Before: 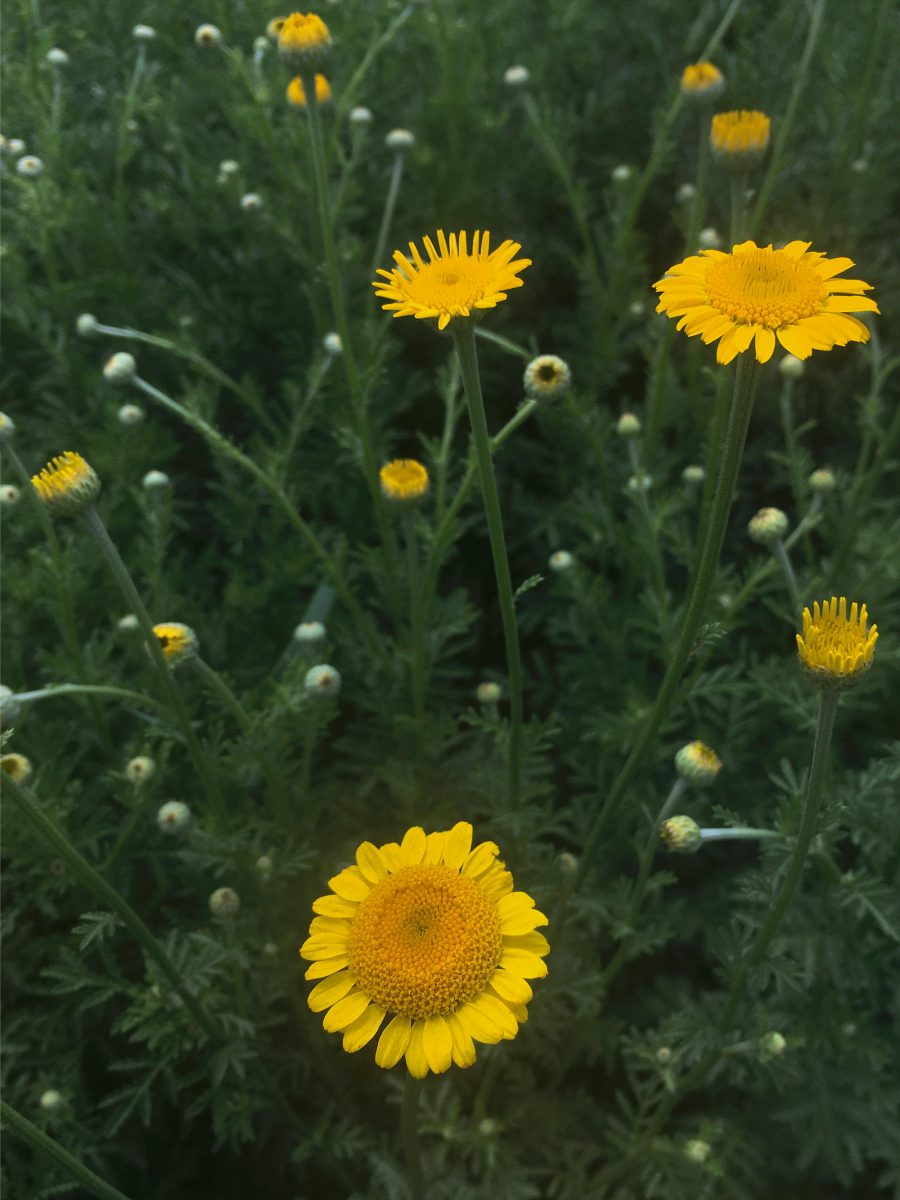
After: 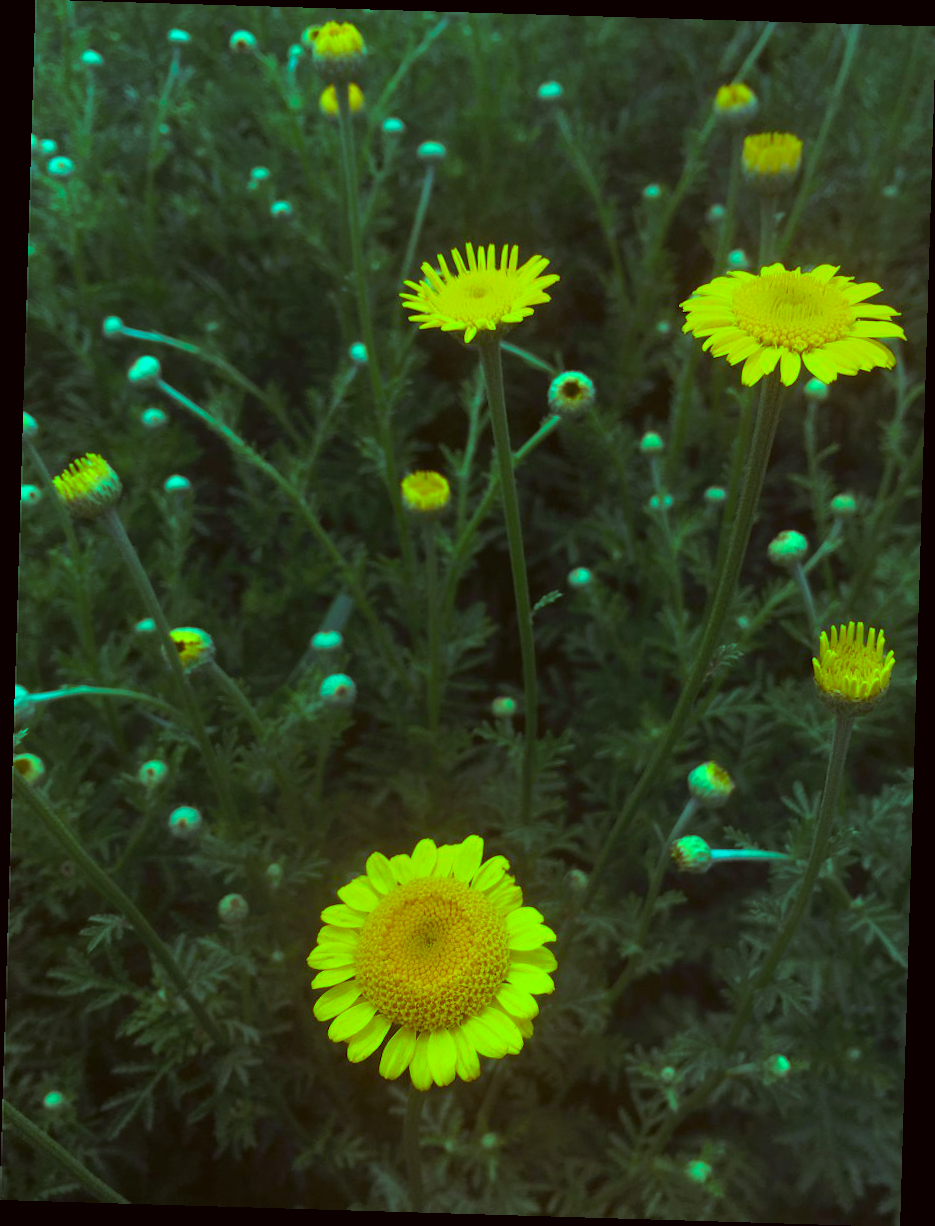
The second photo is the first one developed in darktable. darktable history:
color balance rgb: shadows lift › luminance 0.49%, shadows lift › chroma 6.83%, shadows lift › hue 300.29°, power › hue 208.98°, highlights gain › luminance 20.24%, highlights gain › chroma 13.17%, highlights gain › hue 173.85°, perceptual saturation grading › global saturation 18.05%
color correction: highlights a* -4.98, highlights b* -3.76, shadows a* 3.83, shadows b* 4.08
rotate and perspective: rotation 1.72°, automatic cropping off
